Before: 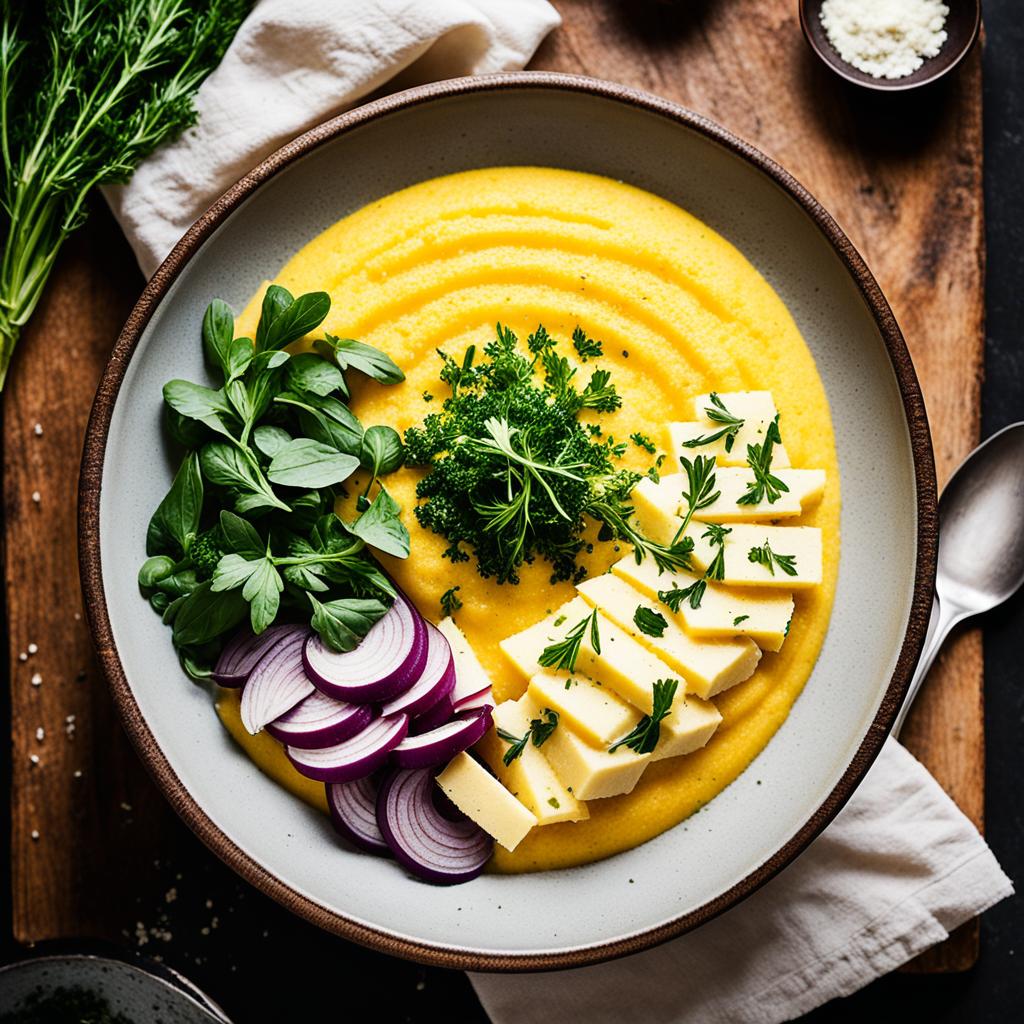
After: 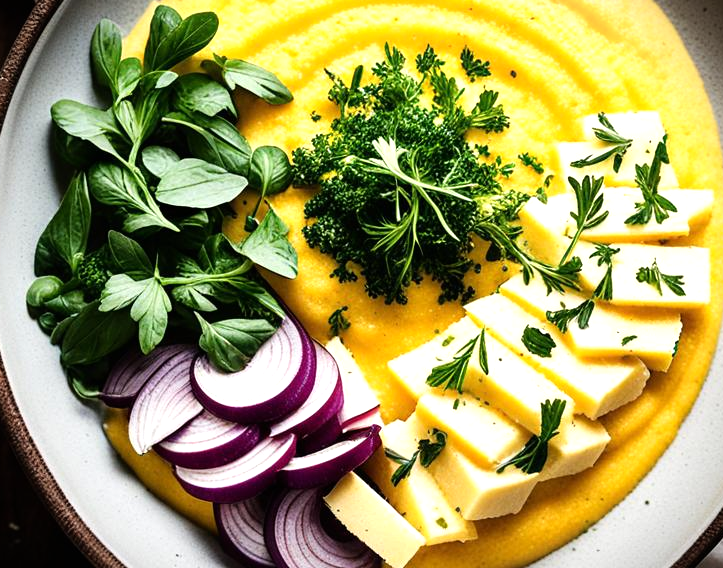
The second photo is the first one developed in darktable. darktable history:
tone equalizer: -8 EV -0.417 EV, -7 EV -0.4 EV, -6 EV -0.296 EV, -5 EV -0.217 EV, -3 EV 0.254 EV, -2 EV 0.318 EV, -1 EV 0.39 EV, +0 EV 0.439 EV
crop: left 11.027%, top 27.404%, right 18.308%, bottom 17.087%
vignetting: fall-off start 99.36%, fall-off radius 71.35%, saturation -0.66, width/height ratio 1.17
exposure: compensate highlight preservation false
